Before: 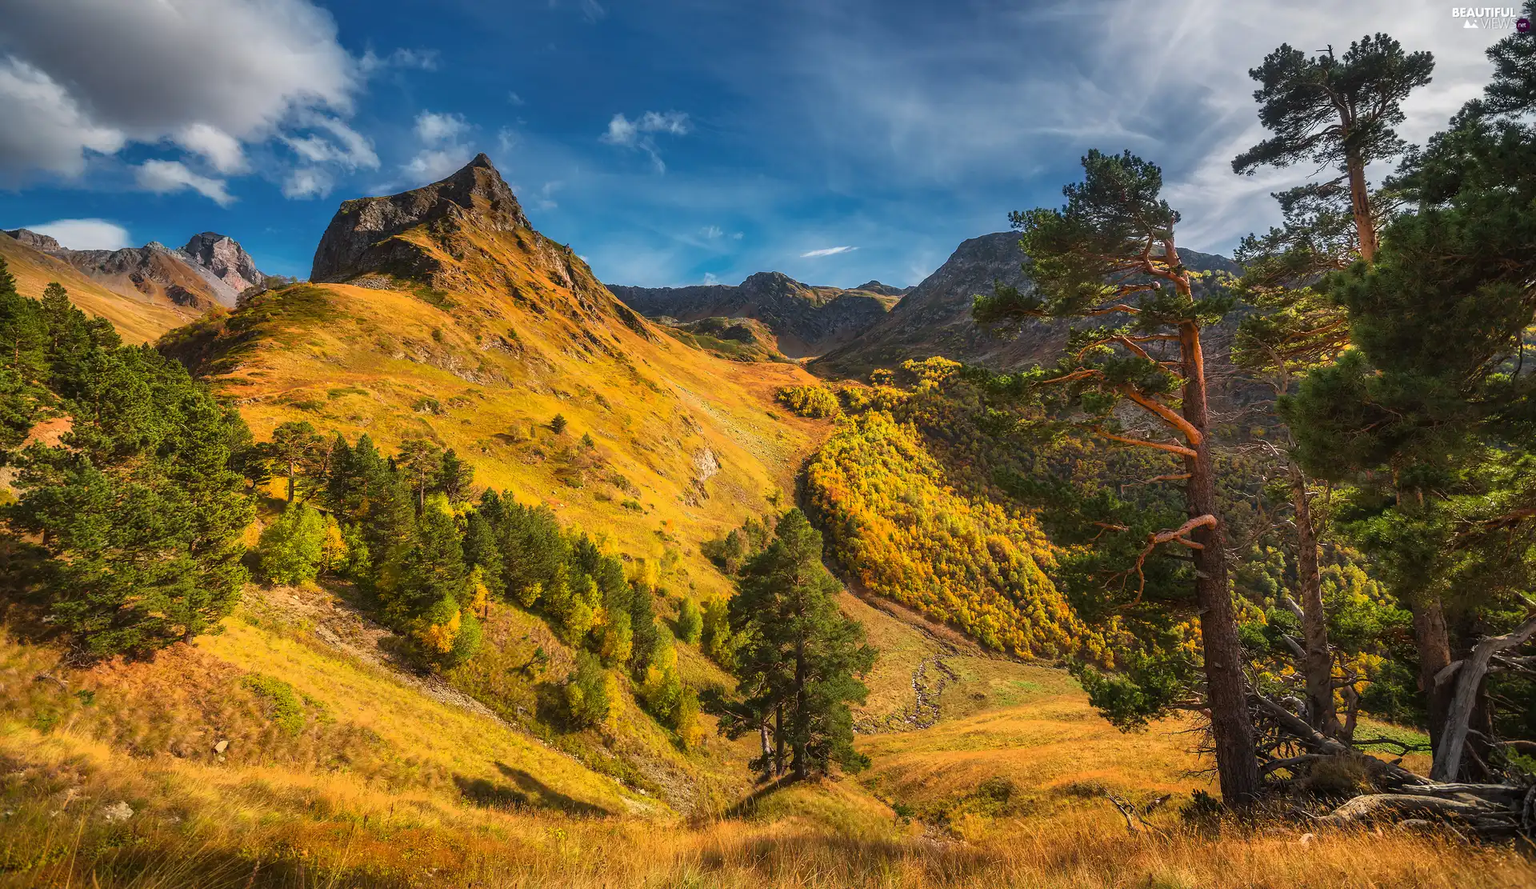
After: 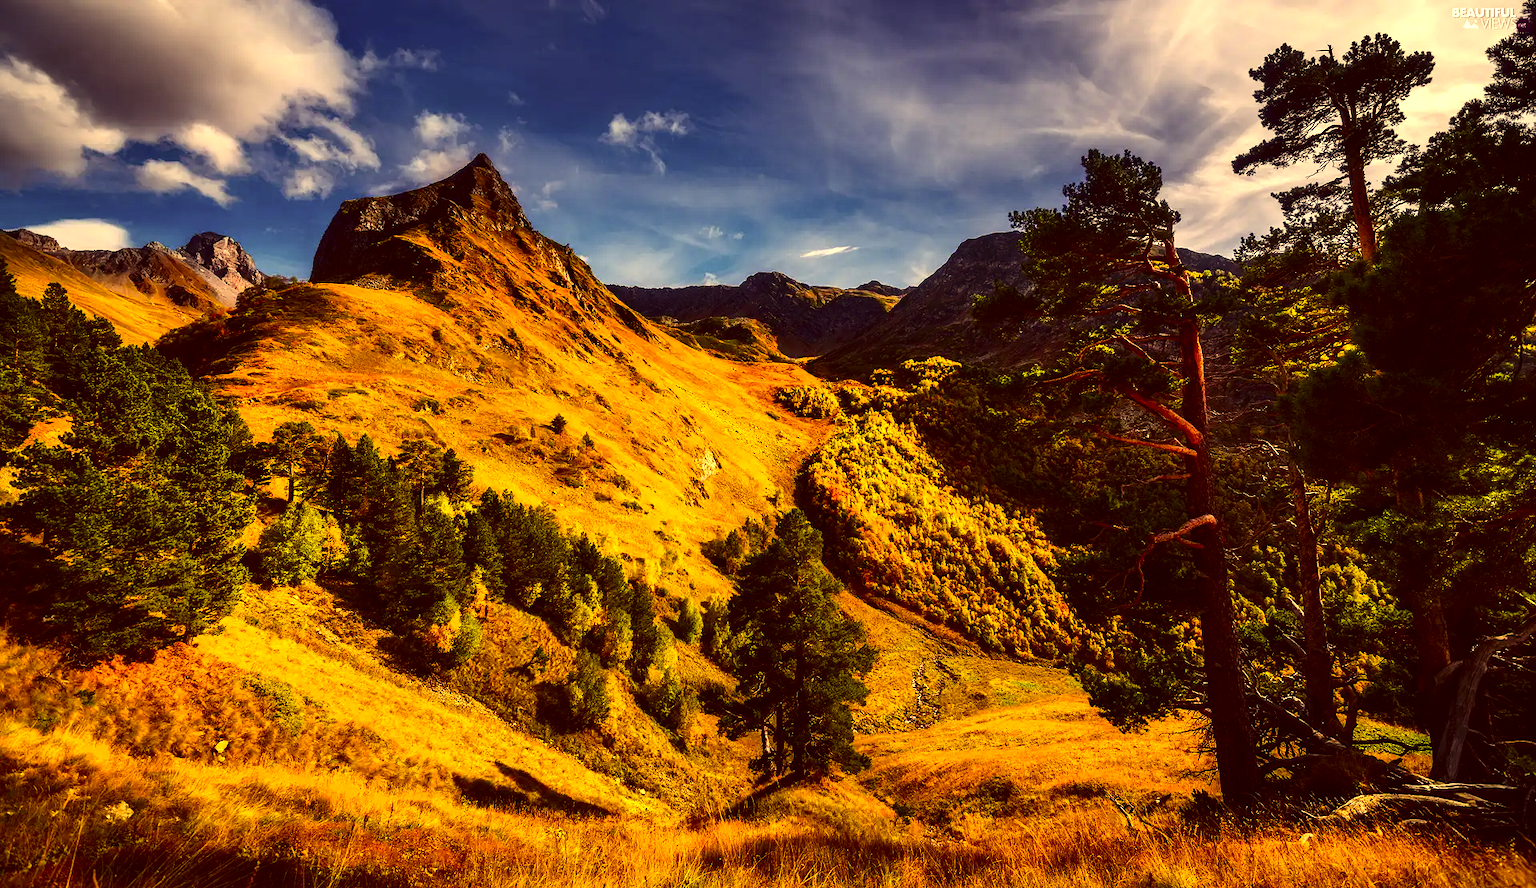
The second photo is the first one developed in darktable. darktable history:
tone equalizer: -8 EV -0.731 EV, -7 EV -0.68 EV, -6 EV -0.57 EV, -5 EV -0.391 EV, -3 EV 0.402 EV, -2 EV 0.6 EV, -1 EV 0.681 EV, +0 EV 0.743 EV, edges refinement/feathering 500, mask exposure compensation -1.57 EV, preserve details no
contrast brightness saturation: contrast 0.134, brightness -0.241, saturation 0.136
color correction: highlights a* 10.14, highlights b* 38.56, shadows a* 14.62, shadows b* 3.36
